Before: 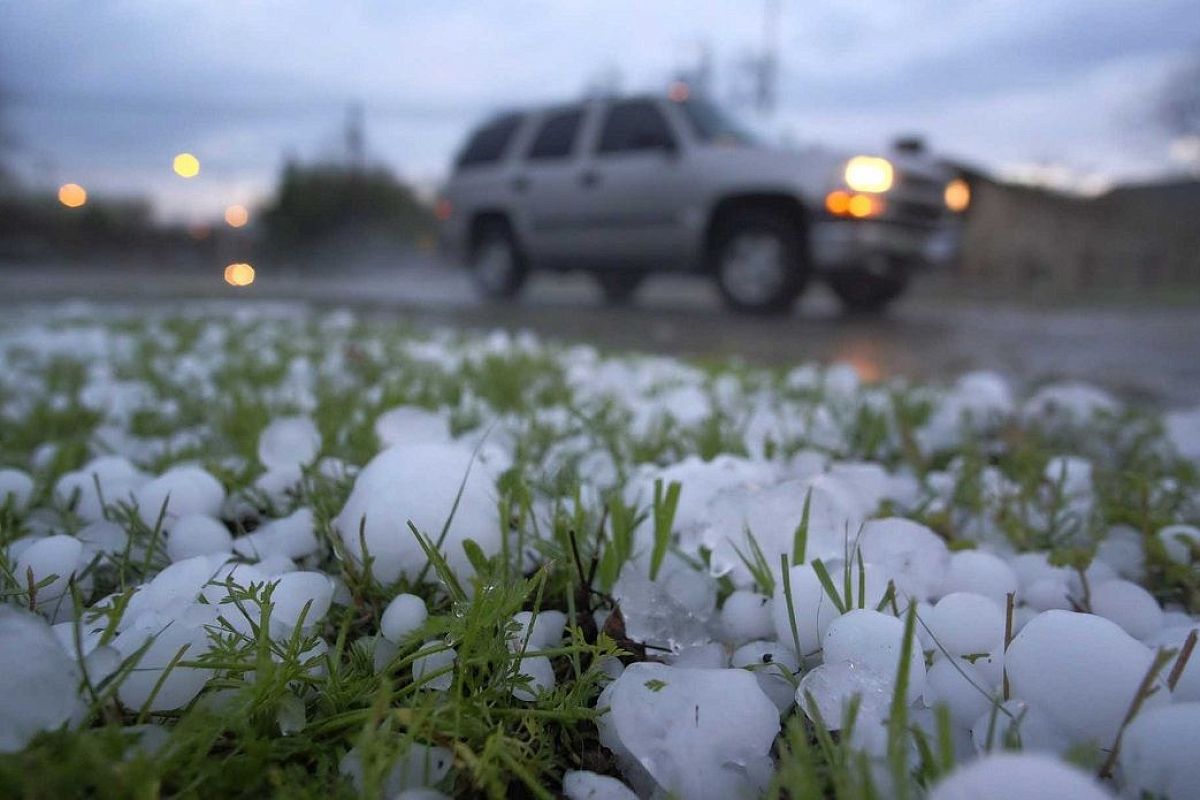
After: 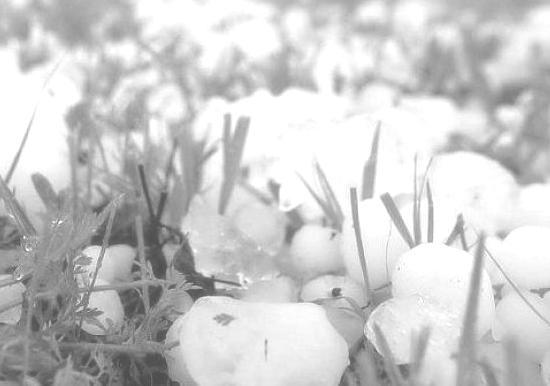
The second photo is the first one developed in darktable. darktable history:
soften: size 19.52%, mix 20.32%
crop: left 35.976%, top 45.819%, right 18.162%, bottom 5.807%
monochrome: on, module defaults
colorize: hue 36°, source mix 100%
contrast brightness saturation: contrast 0.1, saturation -0.3
